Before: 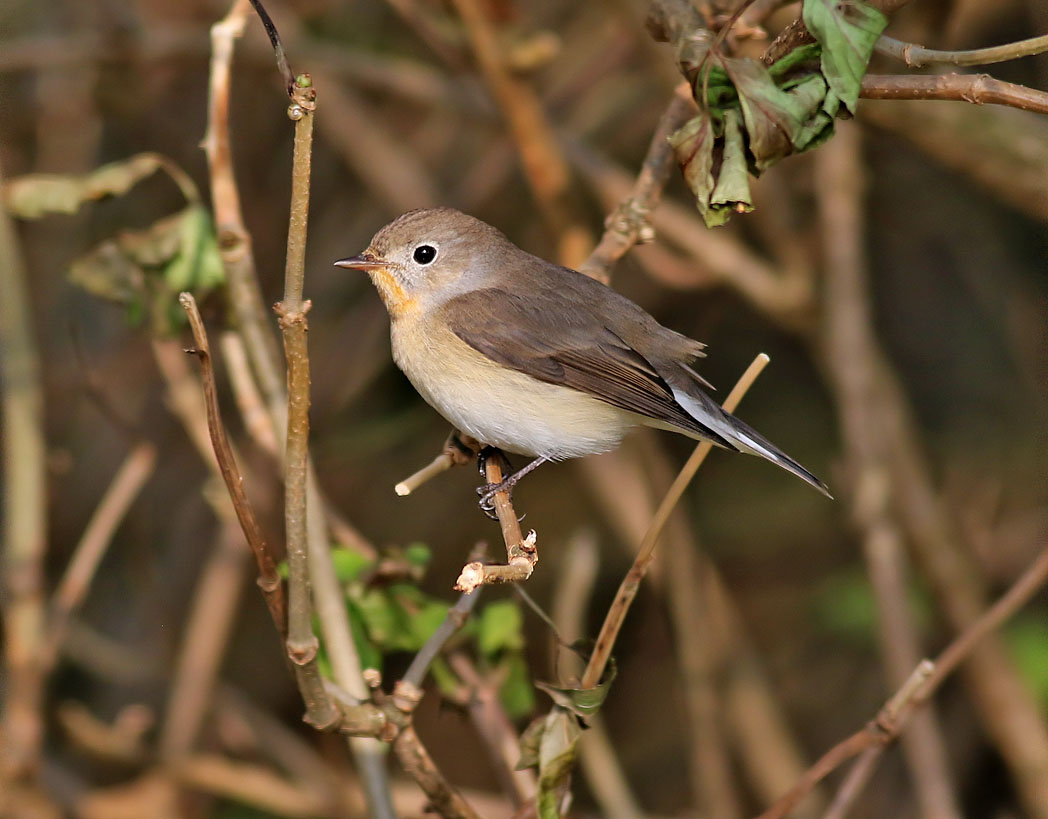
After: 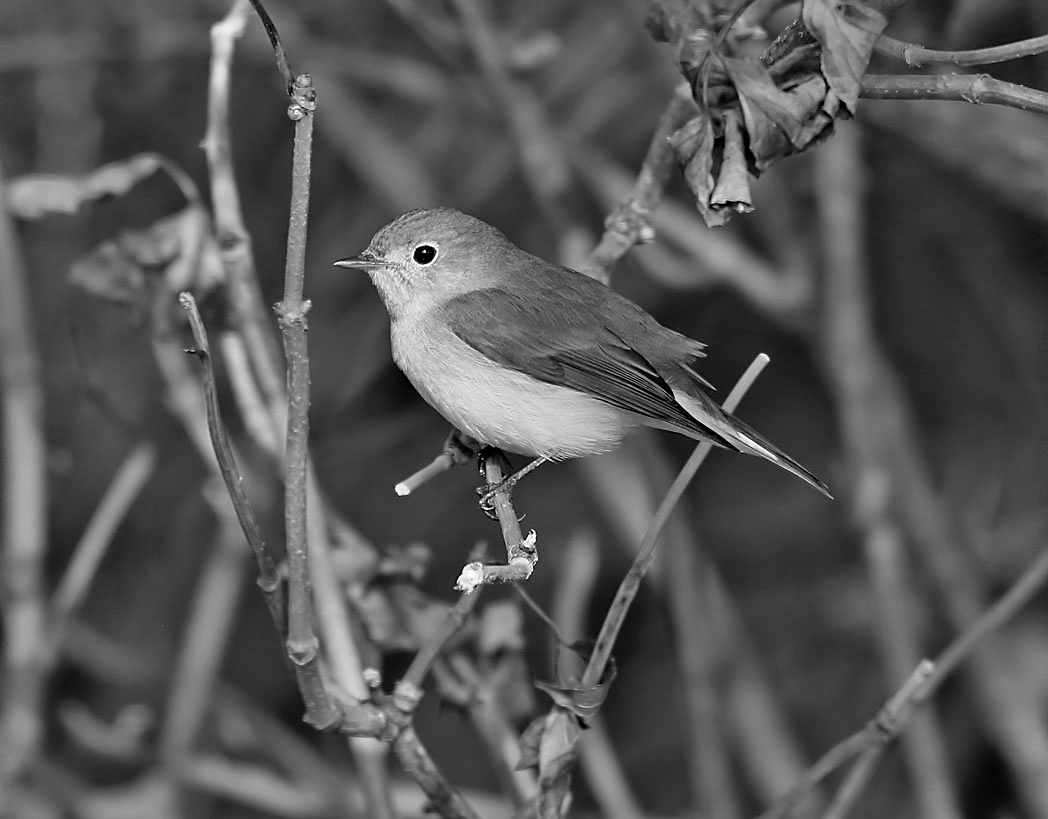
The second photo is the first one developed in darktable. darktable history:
sharpen: amount 0.21
contrast brightness saturation: saturation -0.982
